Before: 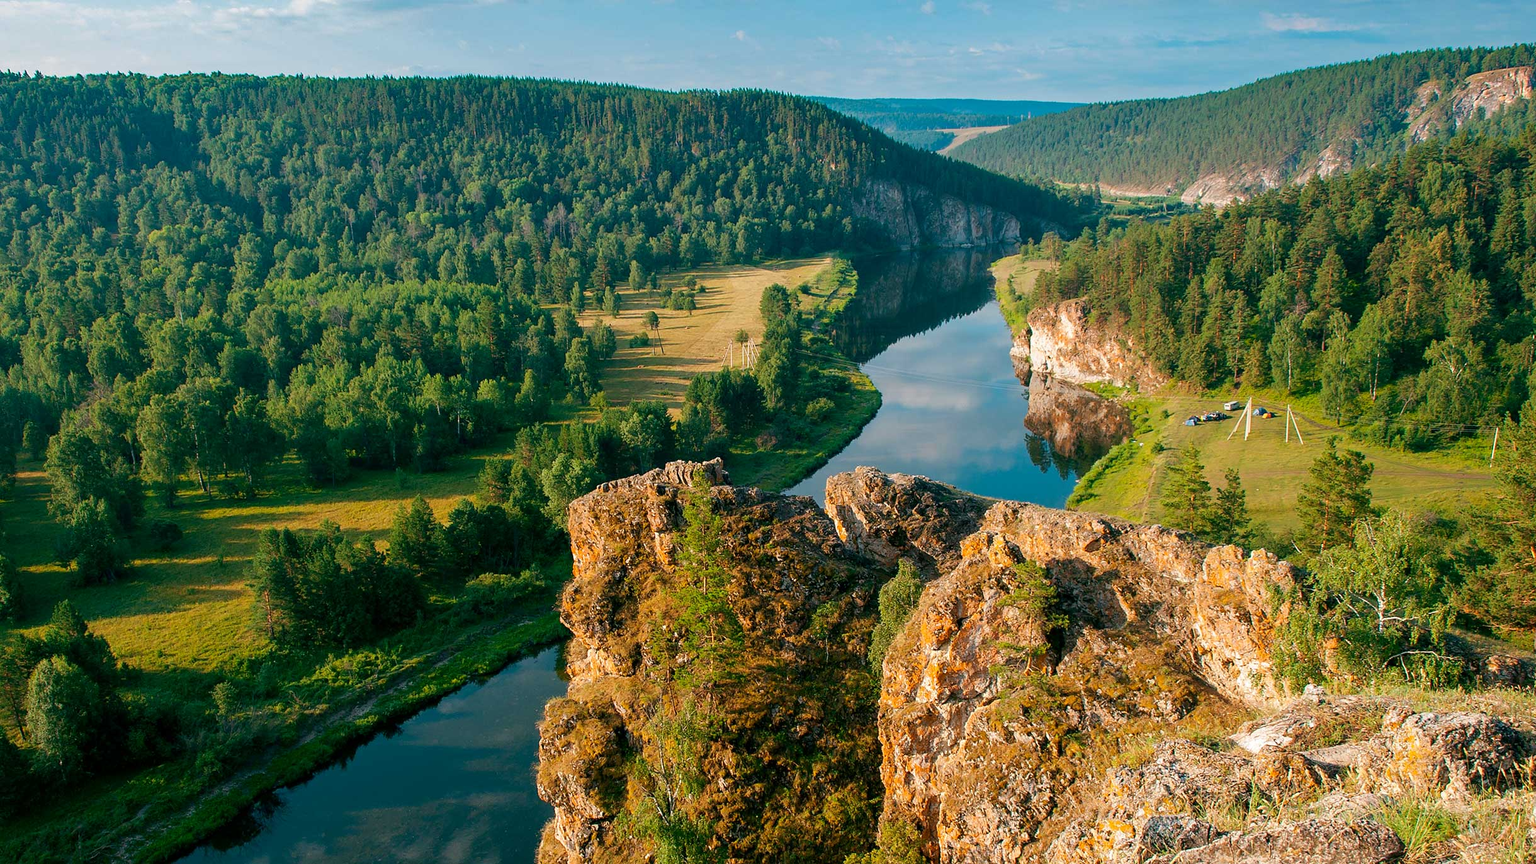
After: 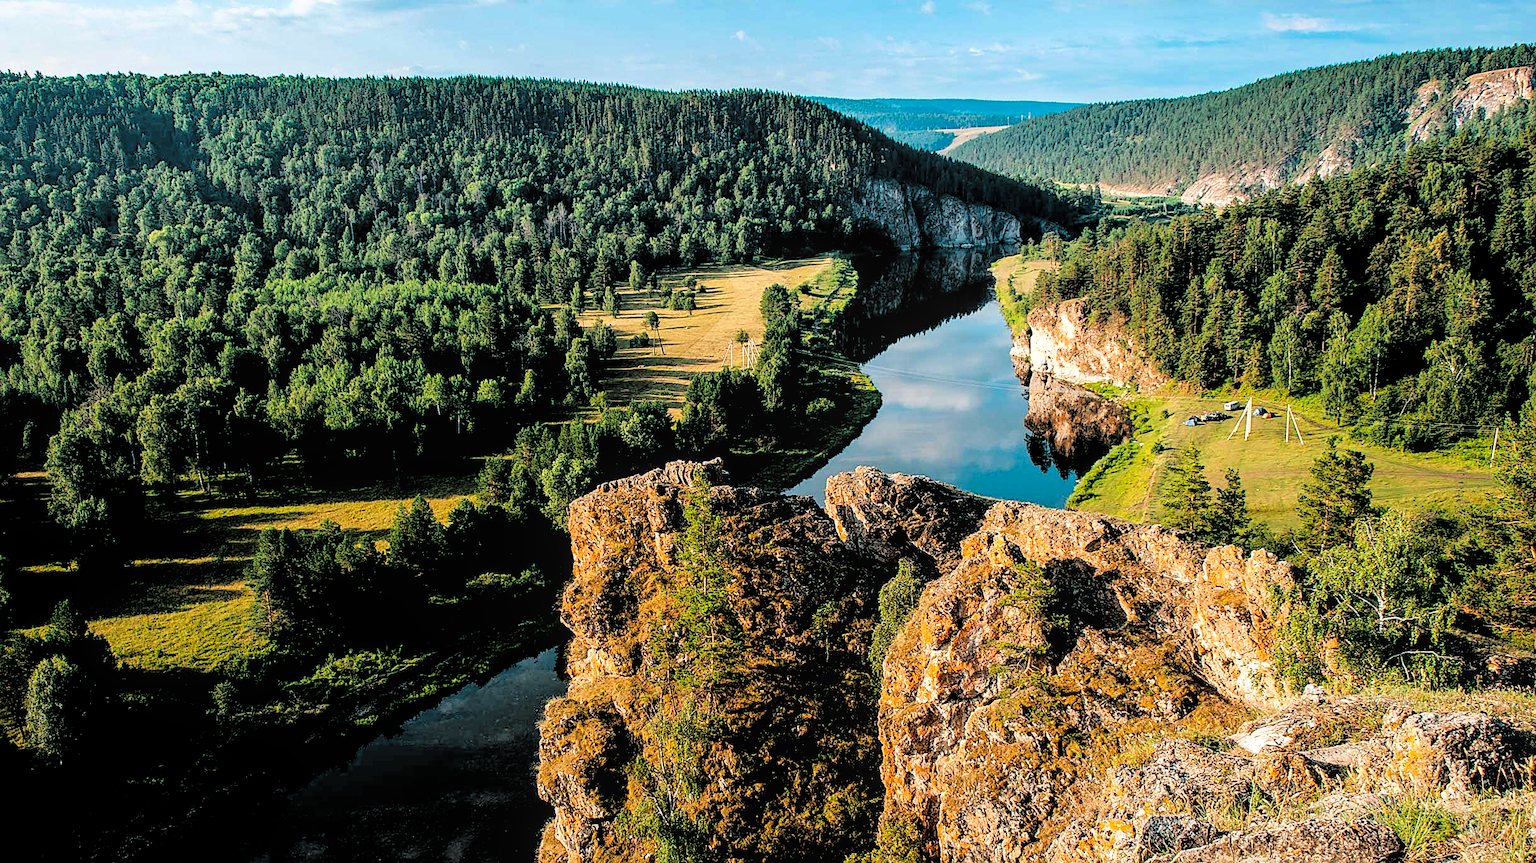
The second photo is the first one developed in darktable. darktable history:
graduated density: rotation -180°, offset 27.42
local contrast: on, module defaults
filmic rgb: middle gray luminance 13.55%, black relative exposure -1.97 EV, white relative exposure 3.1 EV, threshold 6 EV, target black luminance 0%, hardness 1.79, latitude 59.23%, contrast 1.728, highlights saturation mix 5%, shadows ↔ highlights balance -37.52%, add noise in highlights 0, color science v3 (2019), use custom middle-gray values true, iterations of high-quality reconstruction 0, contrast in highlights soft, enable highlight reconstruction true
sharpen: on, module defaults
